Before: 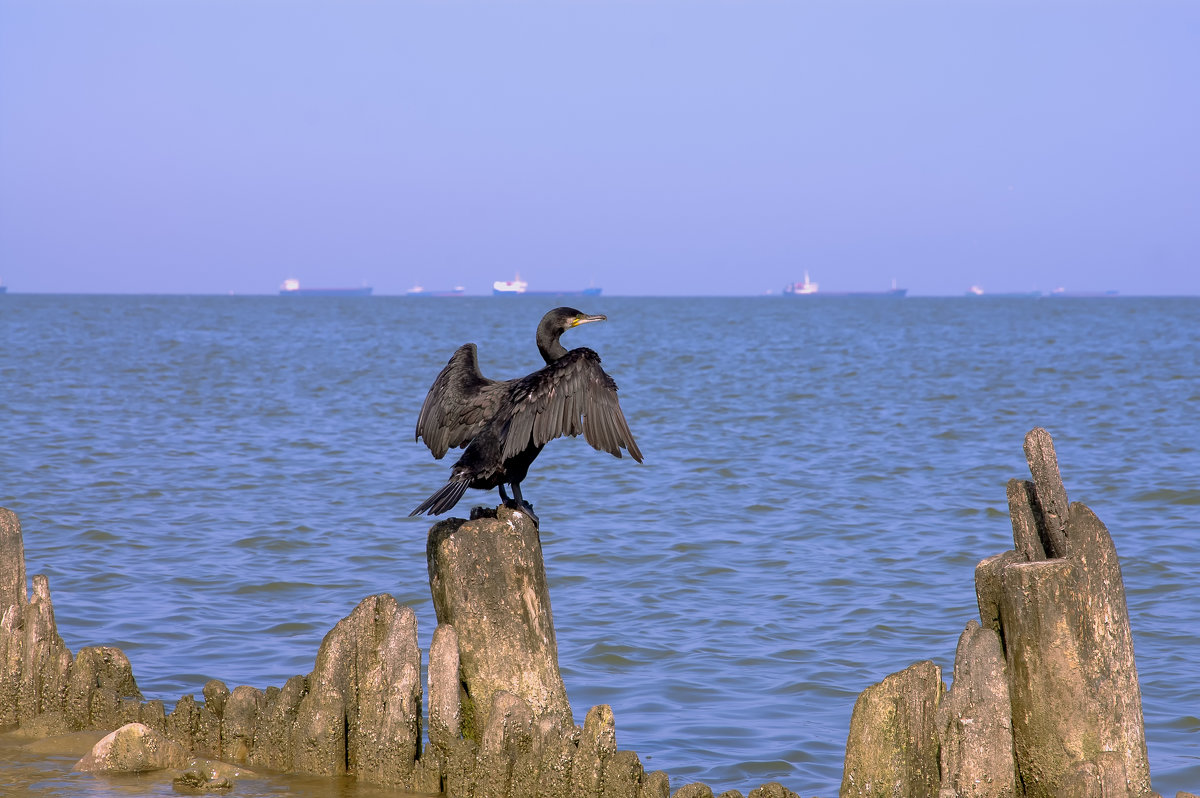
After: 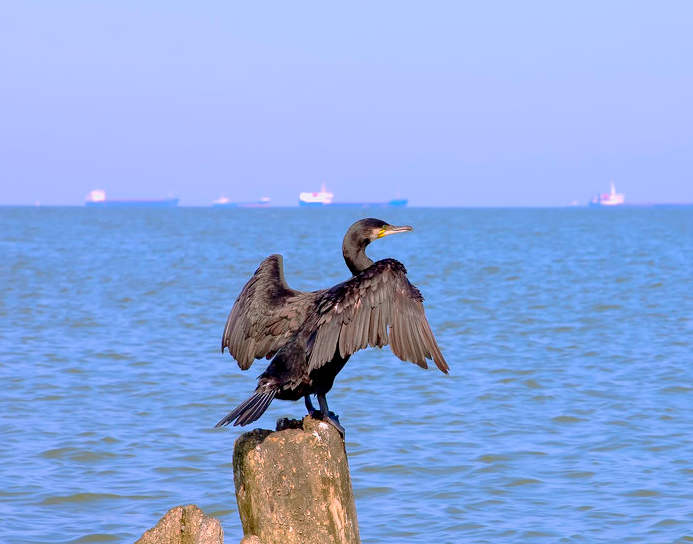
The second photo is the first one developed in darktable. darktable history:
levels: levels [0, 0.43, 0.984]
crop: left 16.202%, top 11.208%, right 26.045%, bottom 20.557%
